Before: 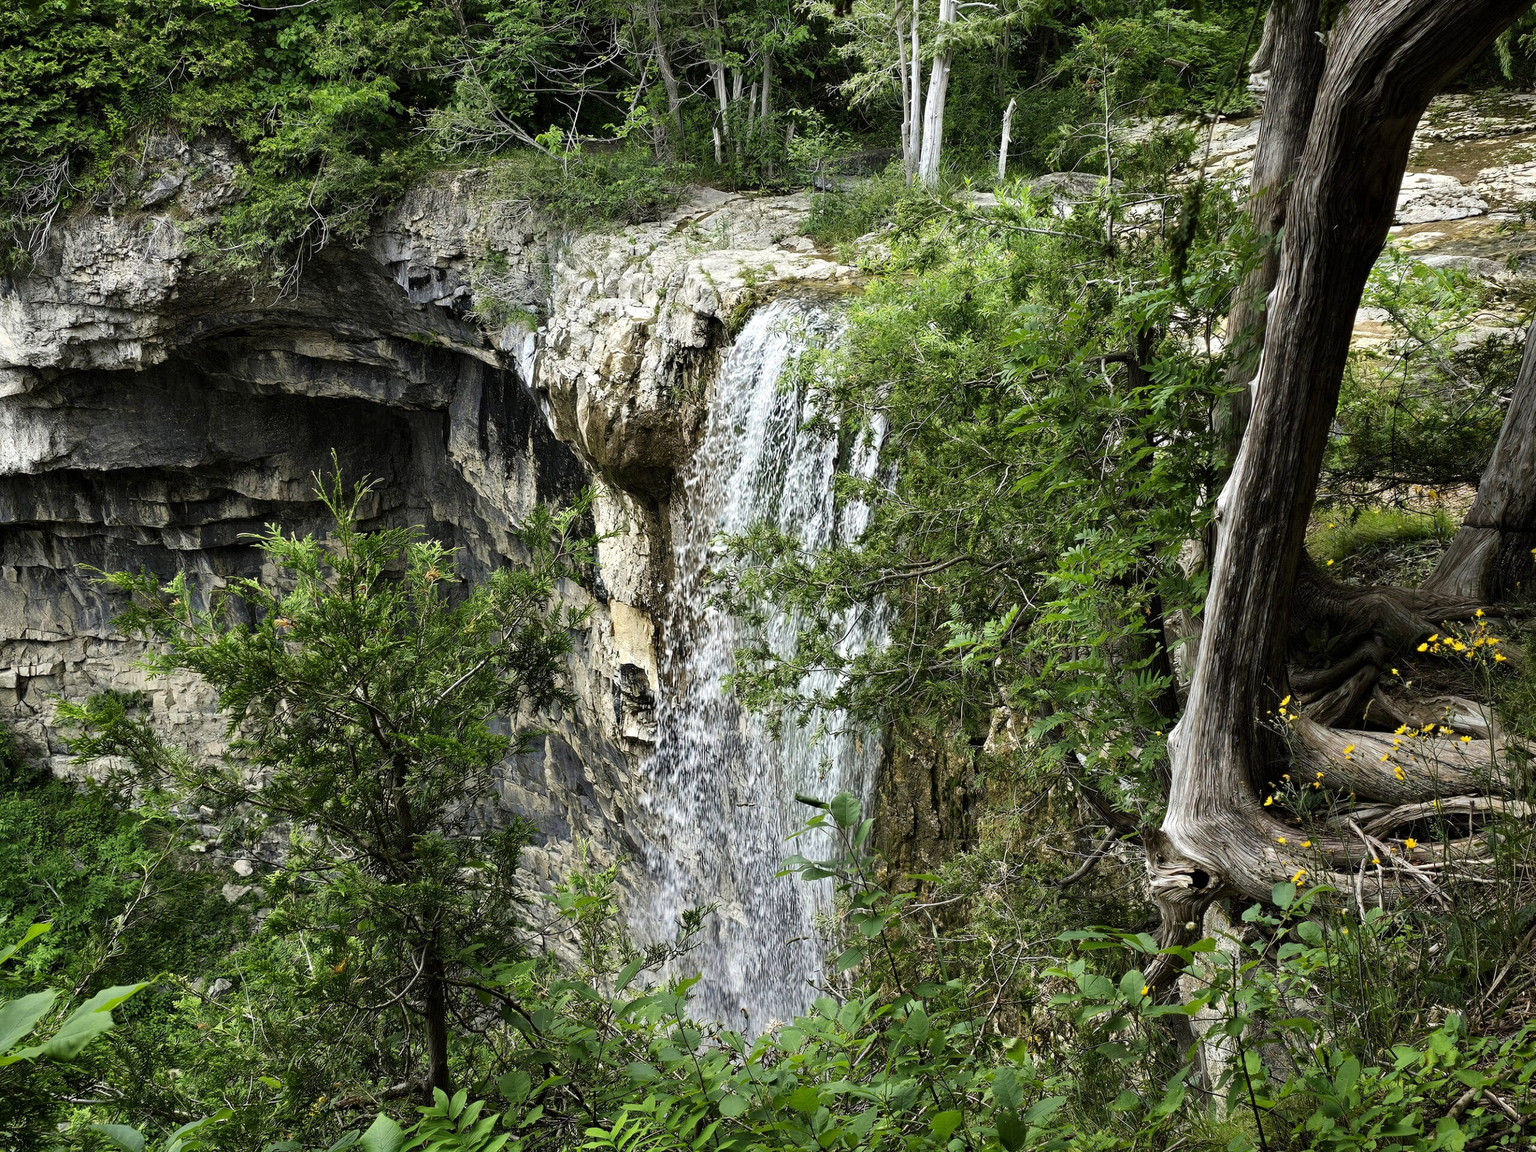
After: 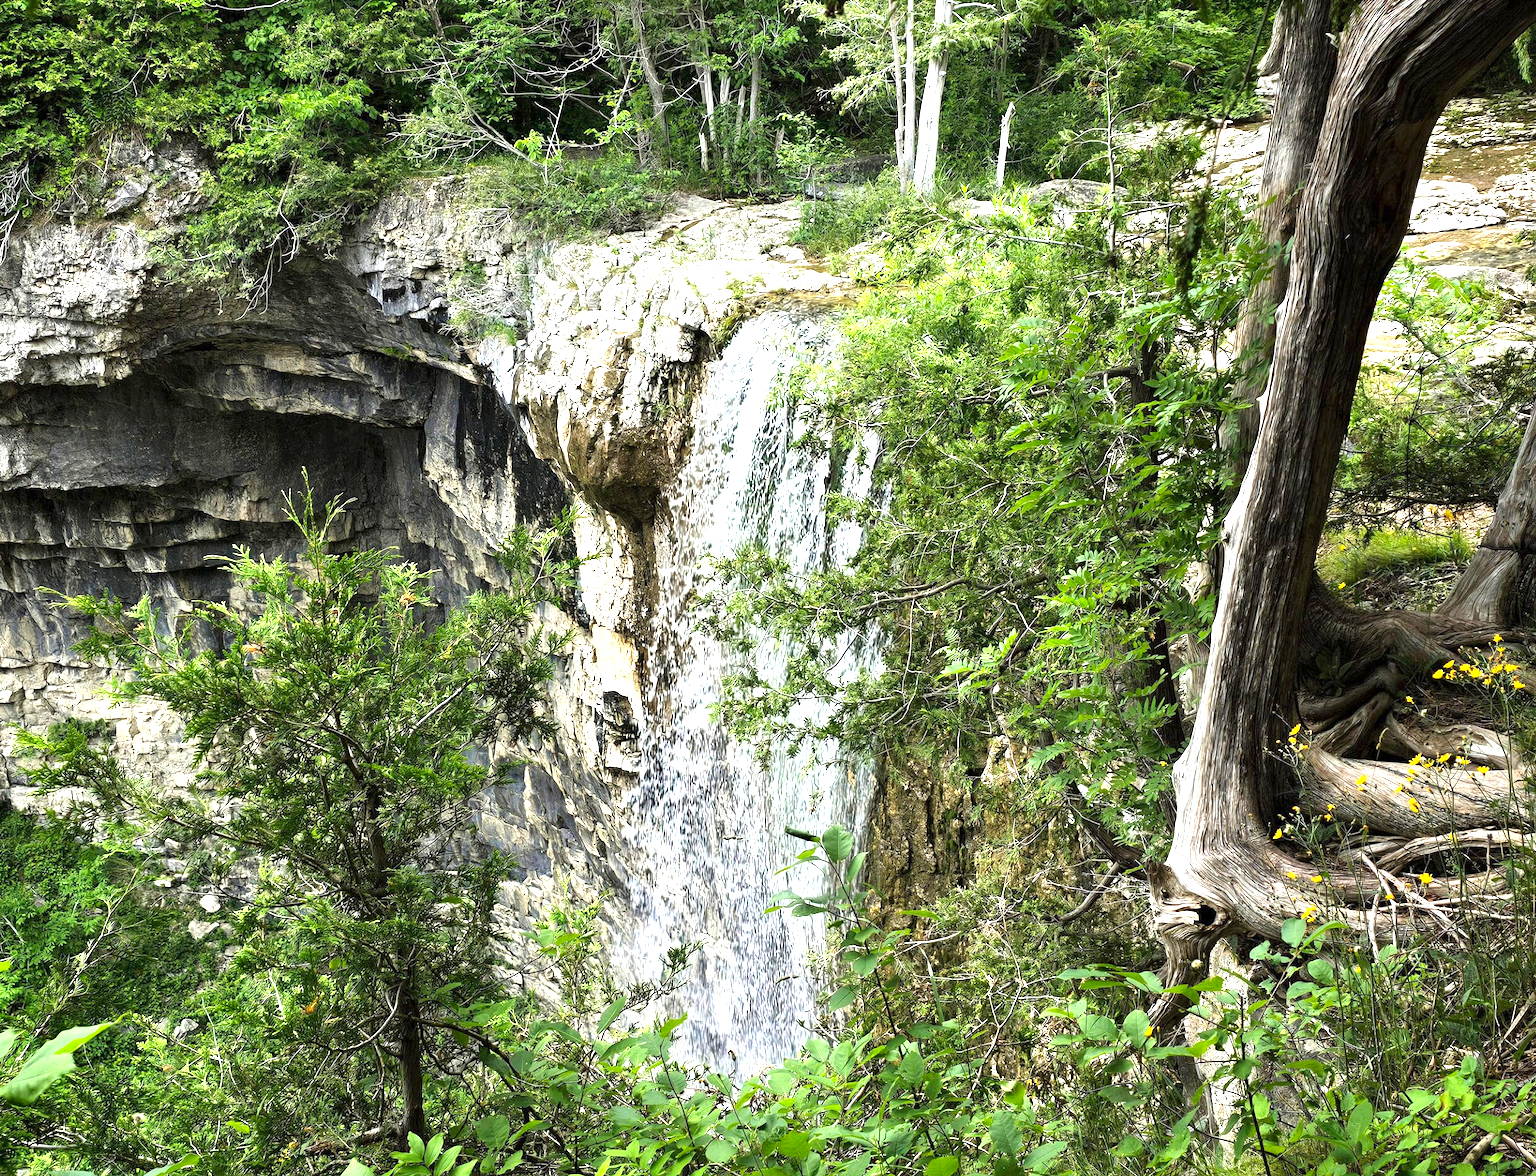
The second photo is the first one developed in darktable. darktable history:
levels: mode automatic, levels [0, 0.499, 1]
color zones: curves: ch1 [(0.25, 0.61) (0.75, 0.248)], mix -137.51%
exposure: exposure 1.257 EV, compensate highlight preservation false
crop and rotate: left 2.719%, right 1.224%, bottom 1.884%
